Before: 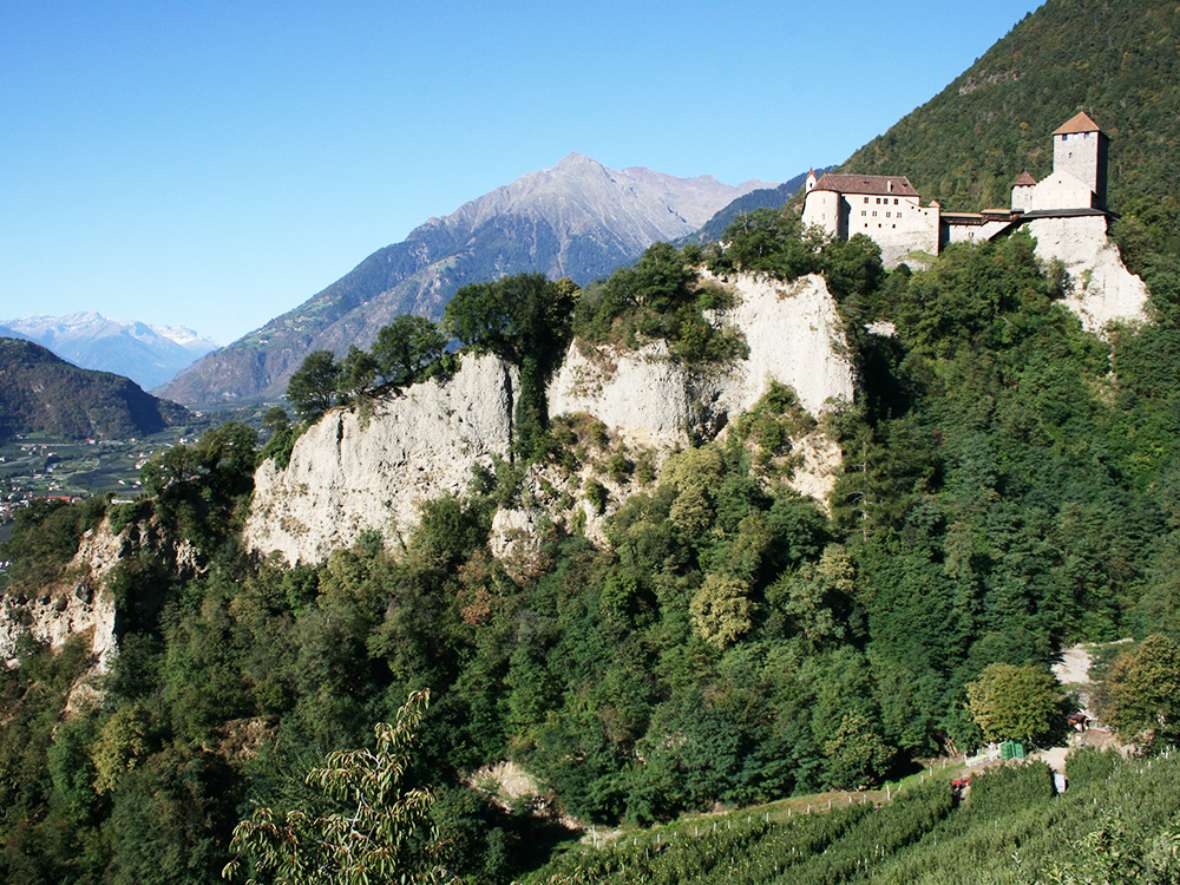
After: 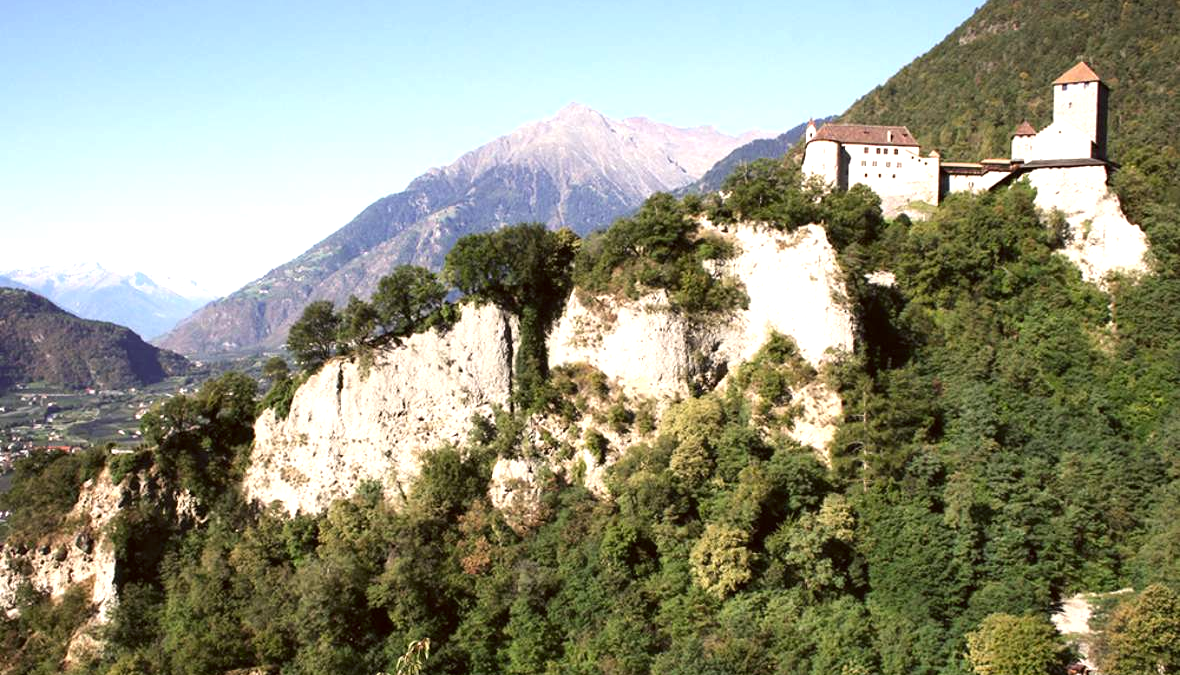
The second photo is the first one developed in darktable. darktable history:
exposure: exposure 0.601 EV, compensate highlight preservation false
color correction: highlights a* 6.3, highlights b* 7.92, shadows a* 6.63, shadows b* 7.28, saturation 0.914
crop: top 5.729%, bottom 17.72%
